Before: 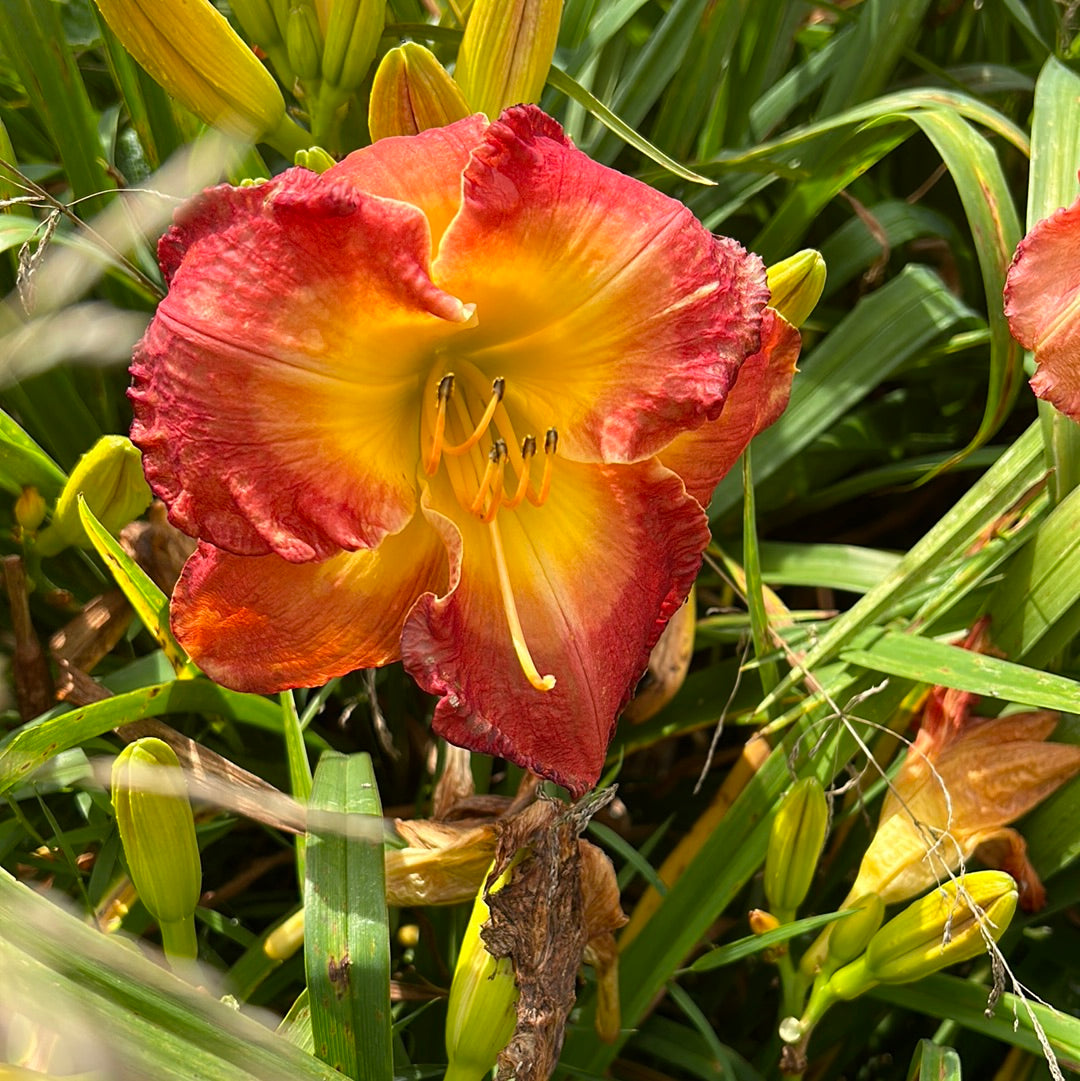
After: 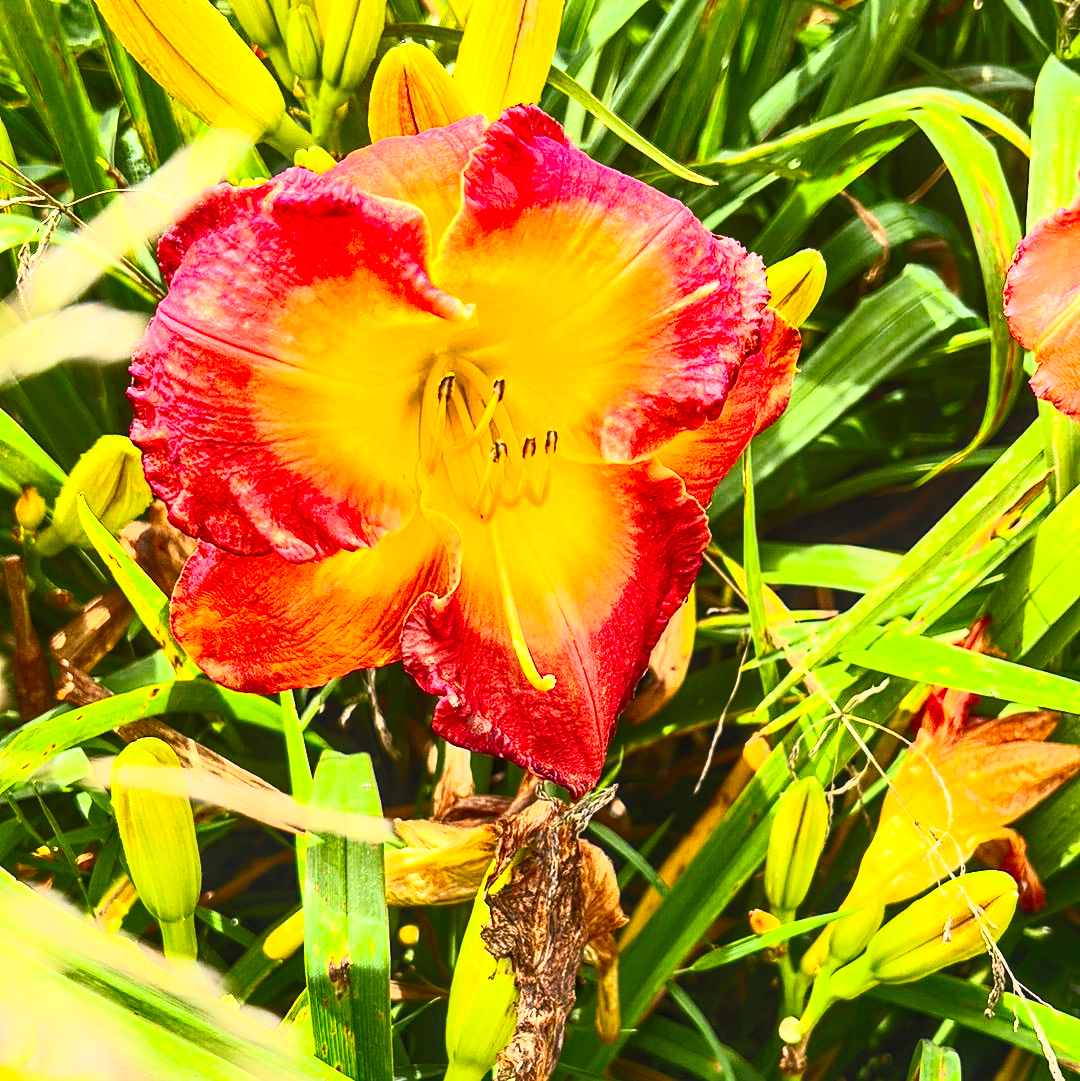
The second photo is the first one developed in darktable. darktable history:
local contrast: on, module defaults
white balance: red 1.004, blue 1.024
sharpen: radius 5.325, amount 0.312, threshold 26.433
exposure: black level correction 0, exposure 0.5 EV, compensate highlight preservation false
contrast brightness saturation: contrast 0.83, brightness 0.59, saturation 0.59
shadows and highlights: shadows 75, highlights -25, soften with gaussian
